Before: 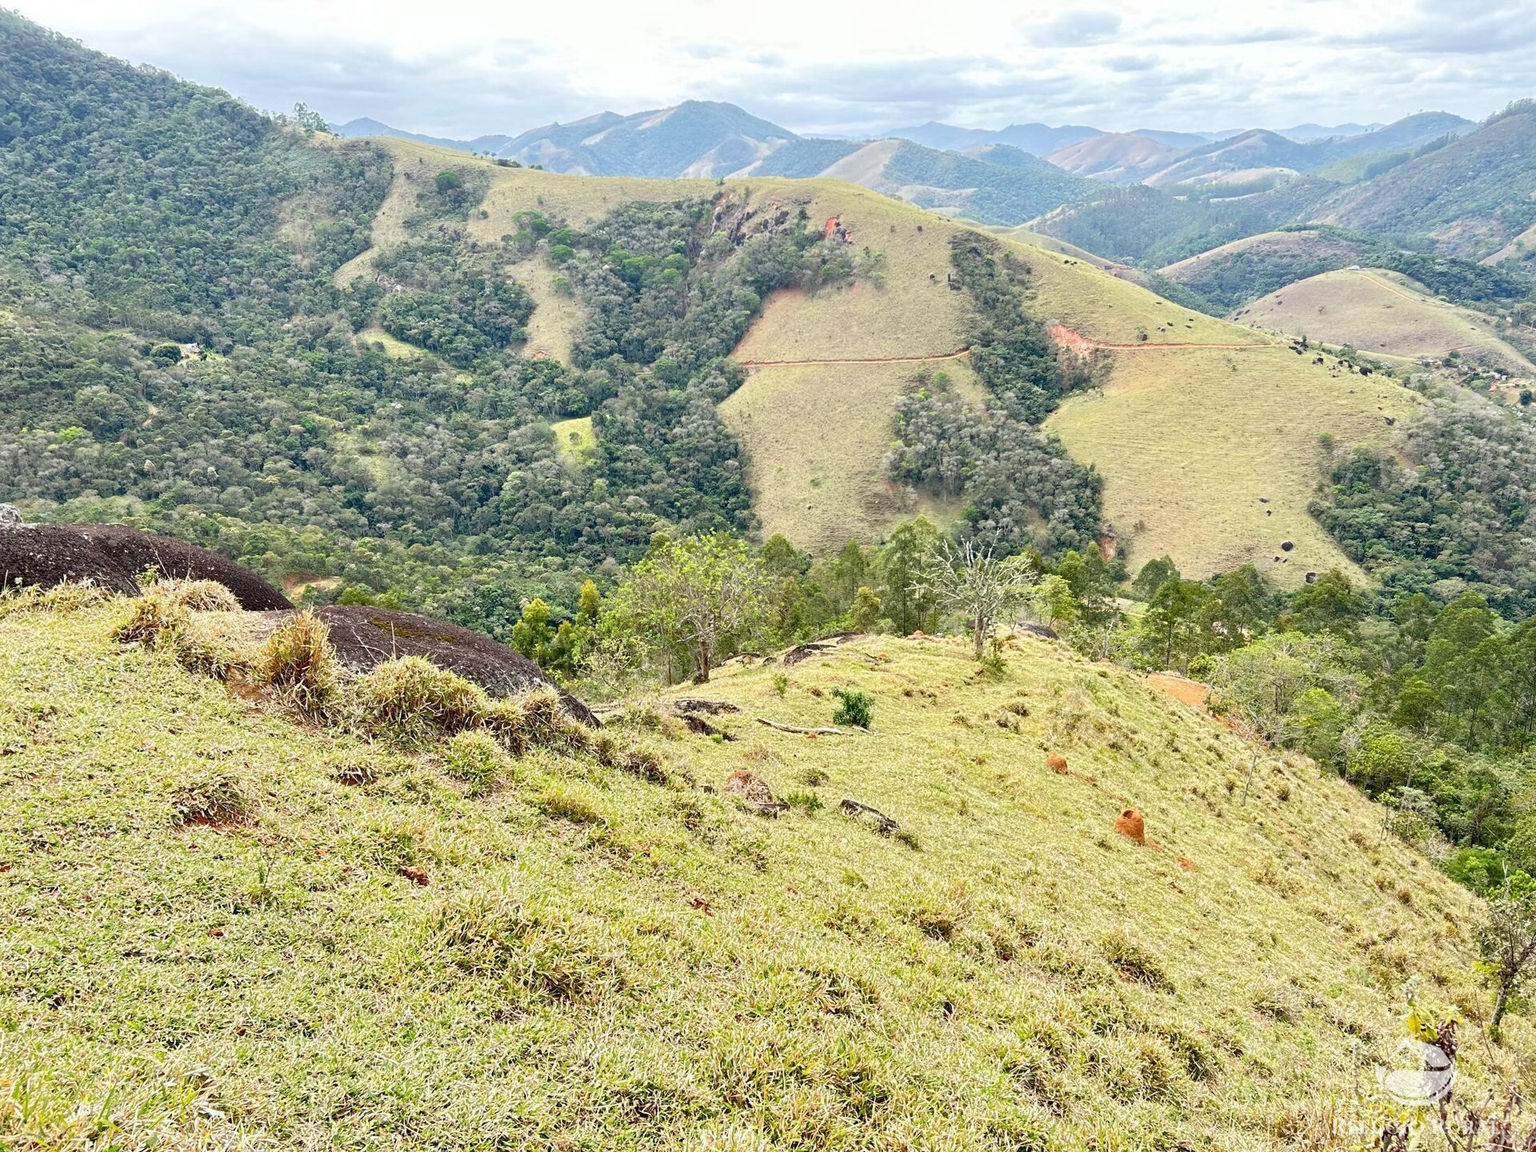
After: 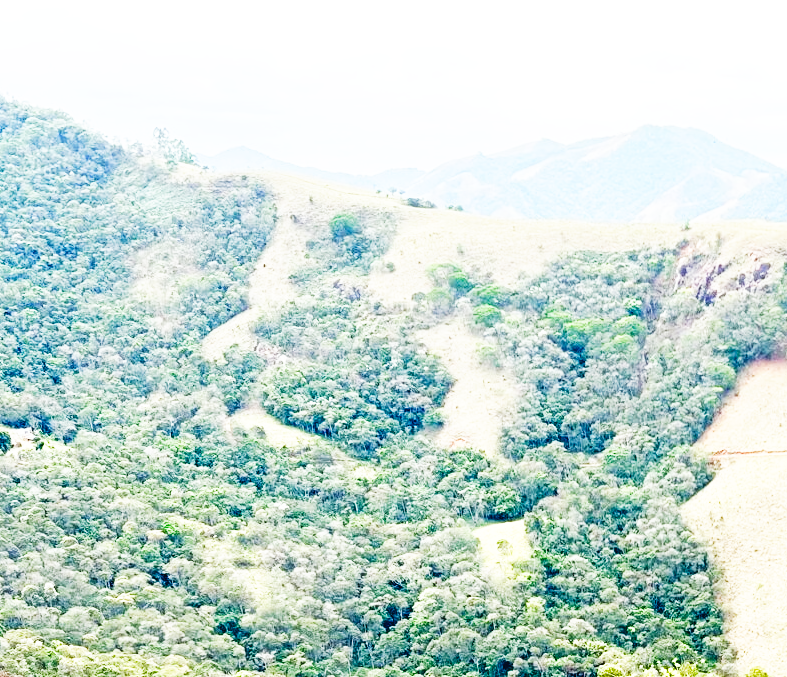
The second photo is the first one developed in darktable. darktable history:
color balance rgb: perceptual saturation grading › global saturation 20%, perceptual saturation grading › highlights -49.769%, perceptual saturation grading › shadows 25.669%, global vibrance 16.82%, saturation formula JzAzBz (2021)
contrast brightness saturation: brightness 0.12
base curve: curves: ch0 [(0, 0) (0.007, 0.004) (0.027, 0.03) (0.046, 0.07) (0.207, 0.54) (0.442, 0.872) (0.673, 0.972) (1, 1)], preserve colors none
crop and rotate: left 11.233%, top 0.095%, right 47.752%, bottom 52.84%
